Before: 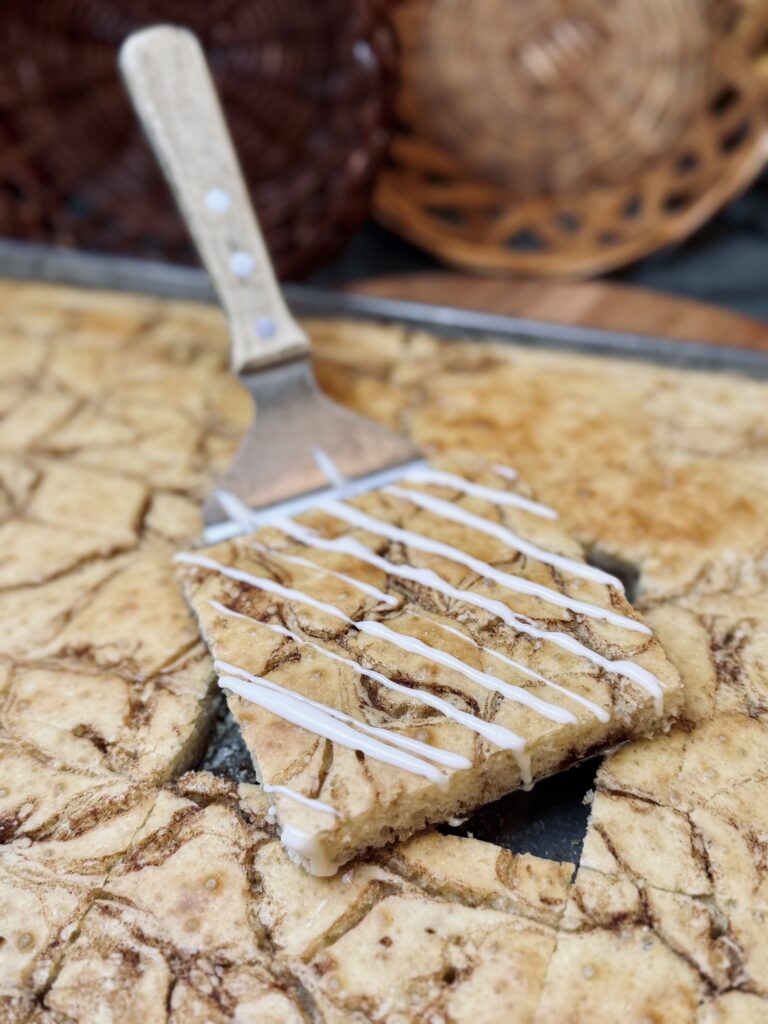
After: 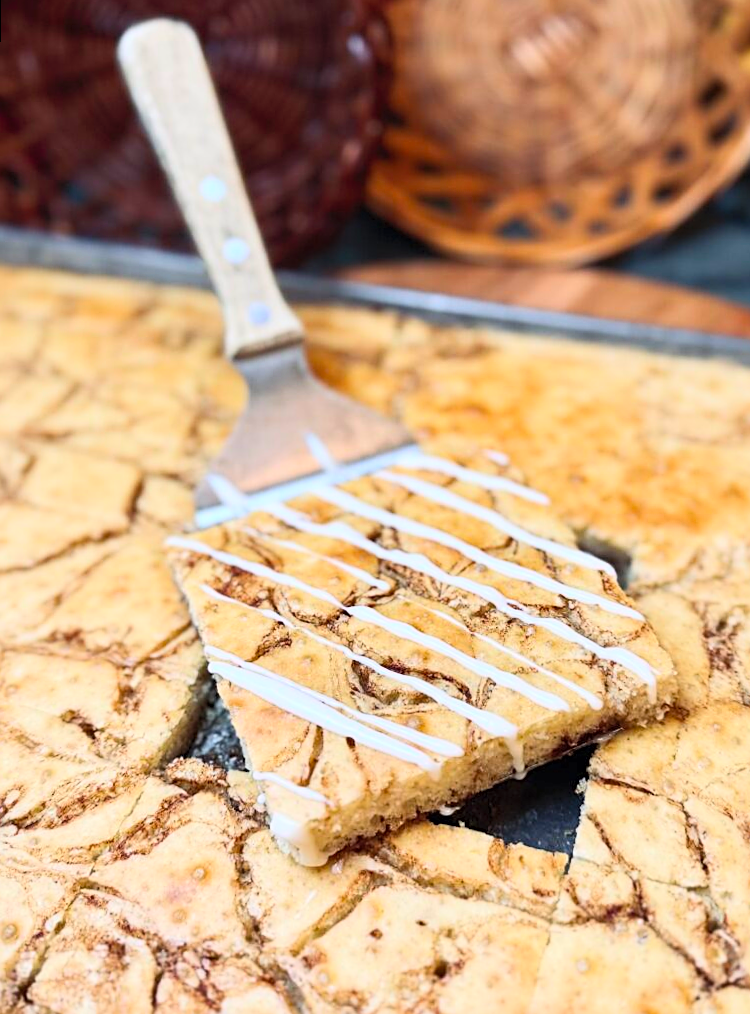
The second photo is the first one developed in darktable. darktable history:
sharpen: on, module defaults
contrast brightness saturation: contrast 0.24, brightness 0.26, saturation 0.39
rotate and perspective: rotation 0.226°, lens shift (vertical) -0.042, crop left 0.023, crop right 0.982, crop top 0.006, crop bottom 0.994
